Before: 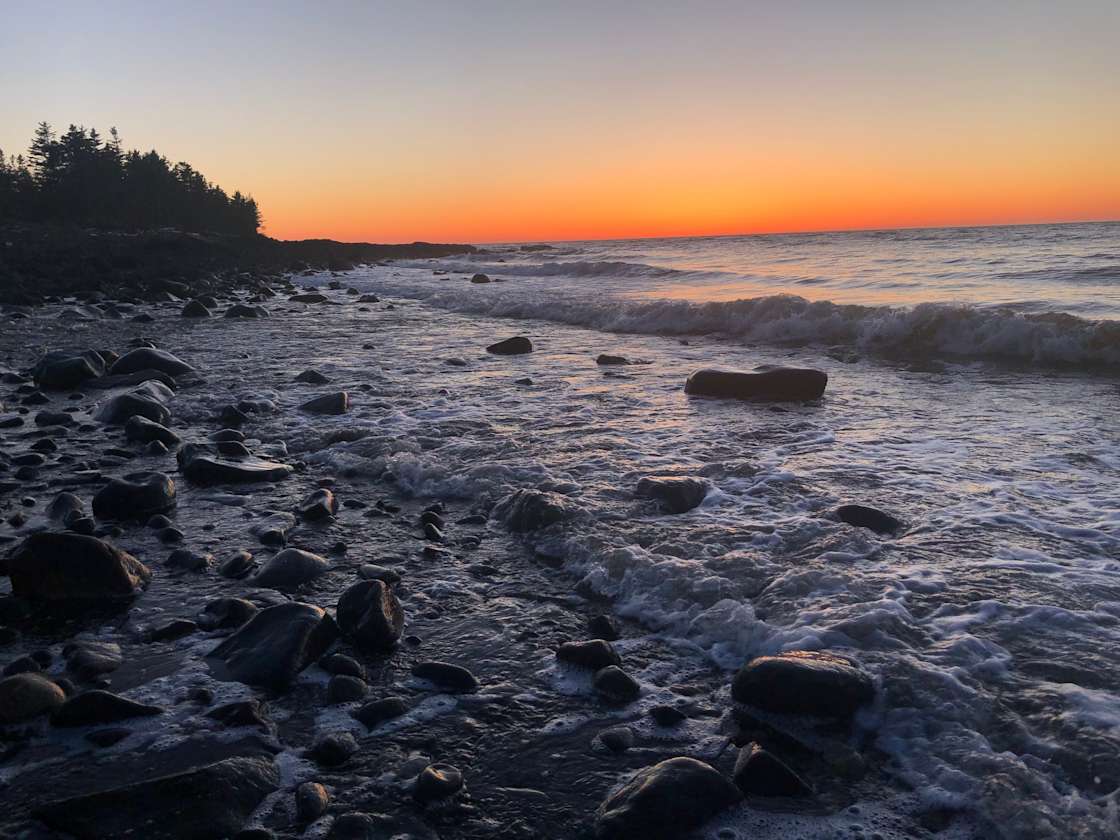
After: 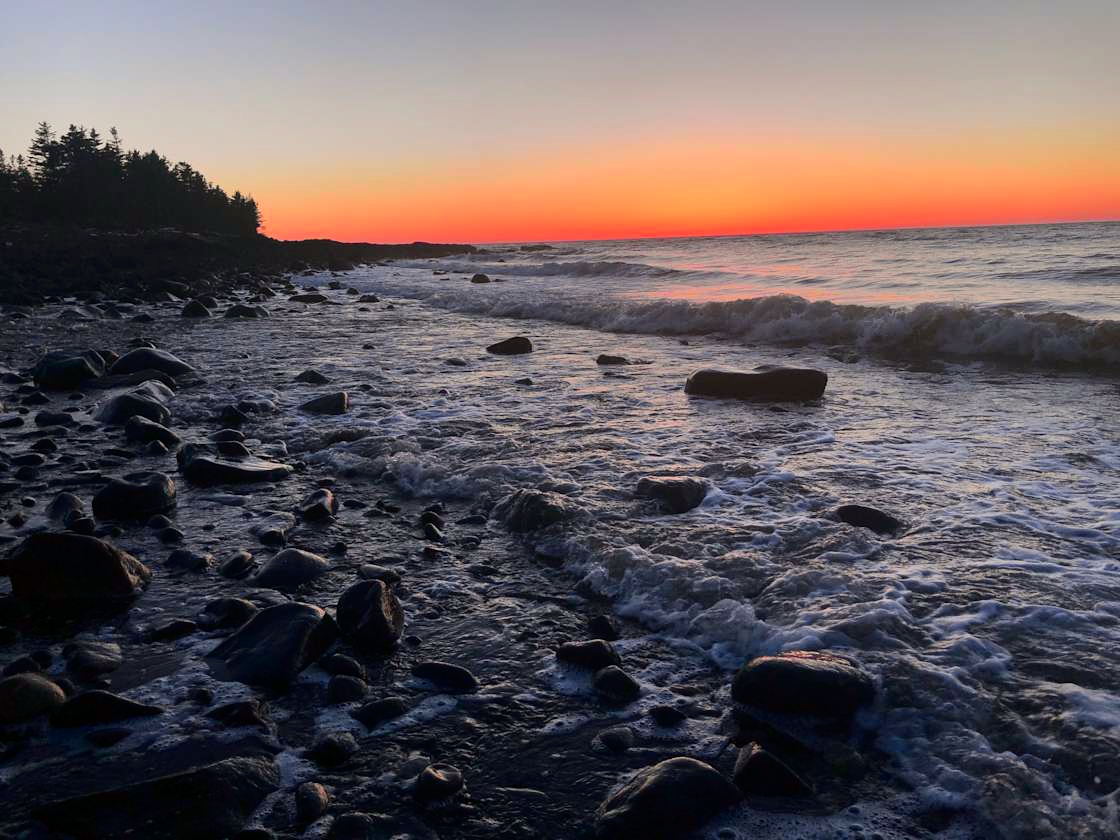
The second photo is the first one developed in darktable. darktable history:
tone curve: curves: ch0 [(0, 0) (0.068, 0.031) (0.183, 0.13) (0.341, 0.319) (0.547, 0.545) (0.828, 0.817) (1, 0.968)]; ch1 [(0, 0) (0.23, 0.166) (0.34, 0.308) (0.371, 0.337) (0.429, 0.408) (0.477, 0.466) (0.499, 0.5) (0.529, 0.528) (0.559, 0.578) (0.743, 0.798) (1, 1)]; ch2 [(0, 0) (0.431, 0.419) (0.495, 0.502) (0.524, 0.525) (0.568, 0.543) (0.6, 0.597) (0.634, 0.644) (0.728, 0.722) (1, 1)], color space Lab, independent channels, preserve colors none
